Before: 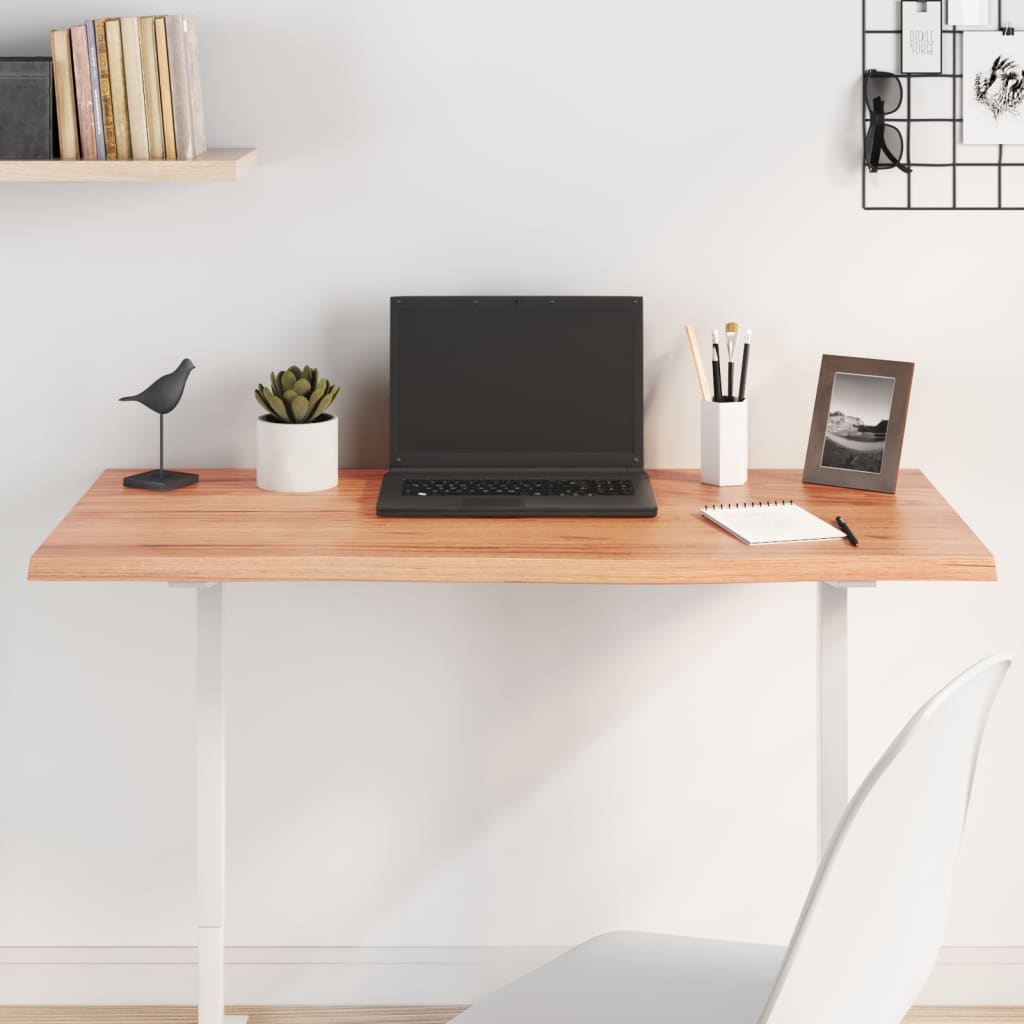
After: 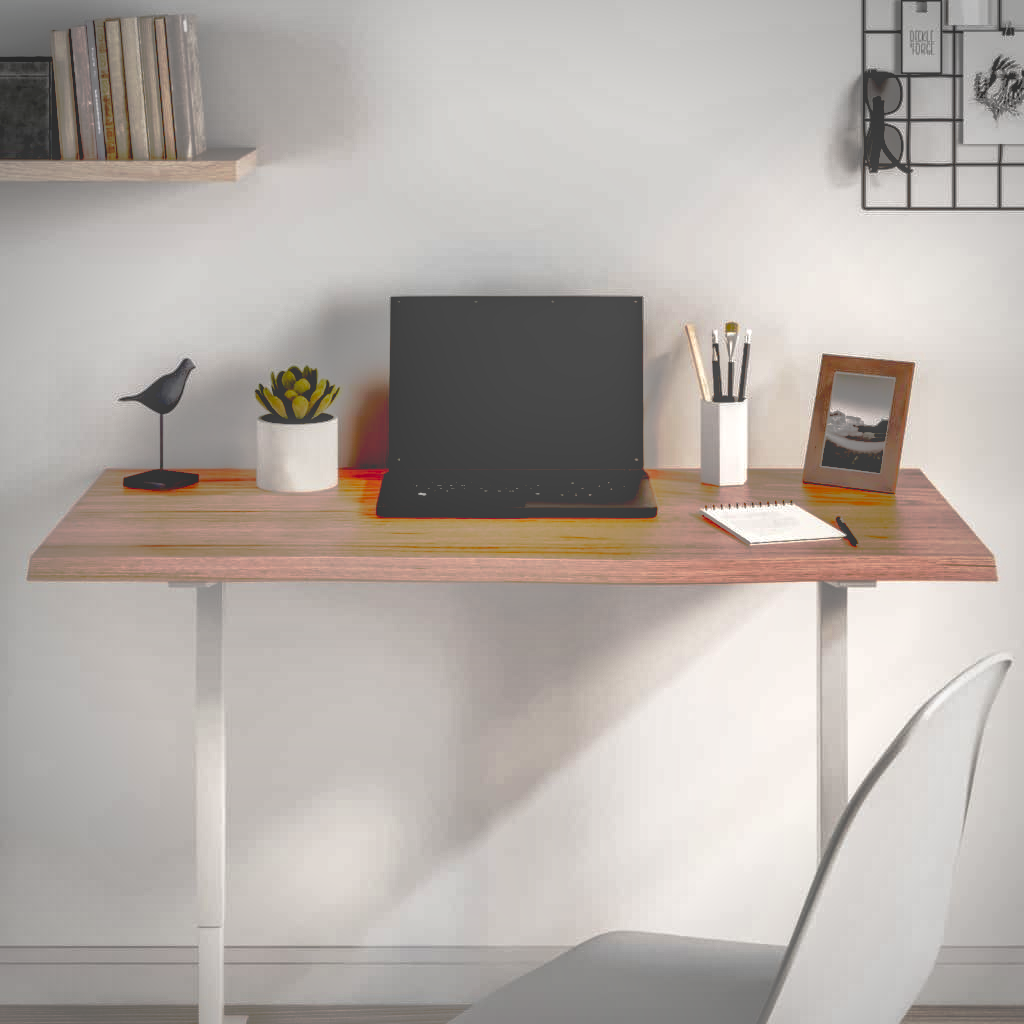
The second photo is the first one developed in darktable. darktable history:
local contrast: highlights 3%, shadows 6%, detail 133%
base curve: curves: ch0 [(0.065, 0.026) (0.236, 0.358) (0.53, 0.546) (0.777, 0.841) (0.924, 0.992)], preserve colors none
vignetting: on, module defaults
shadows and highlights: shadows 61.08, highlights -59.69
